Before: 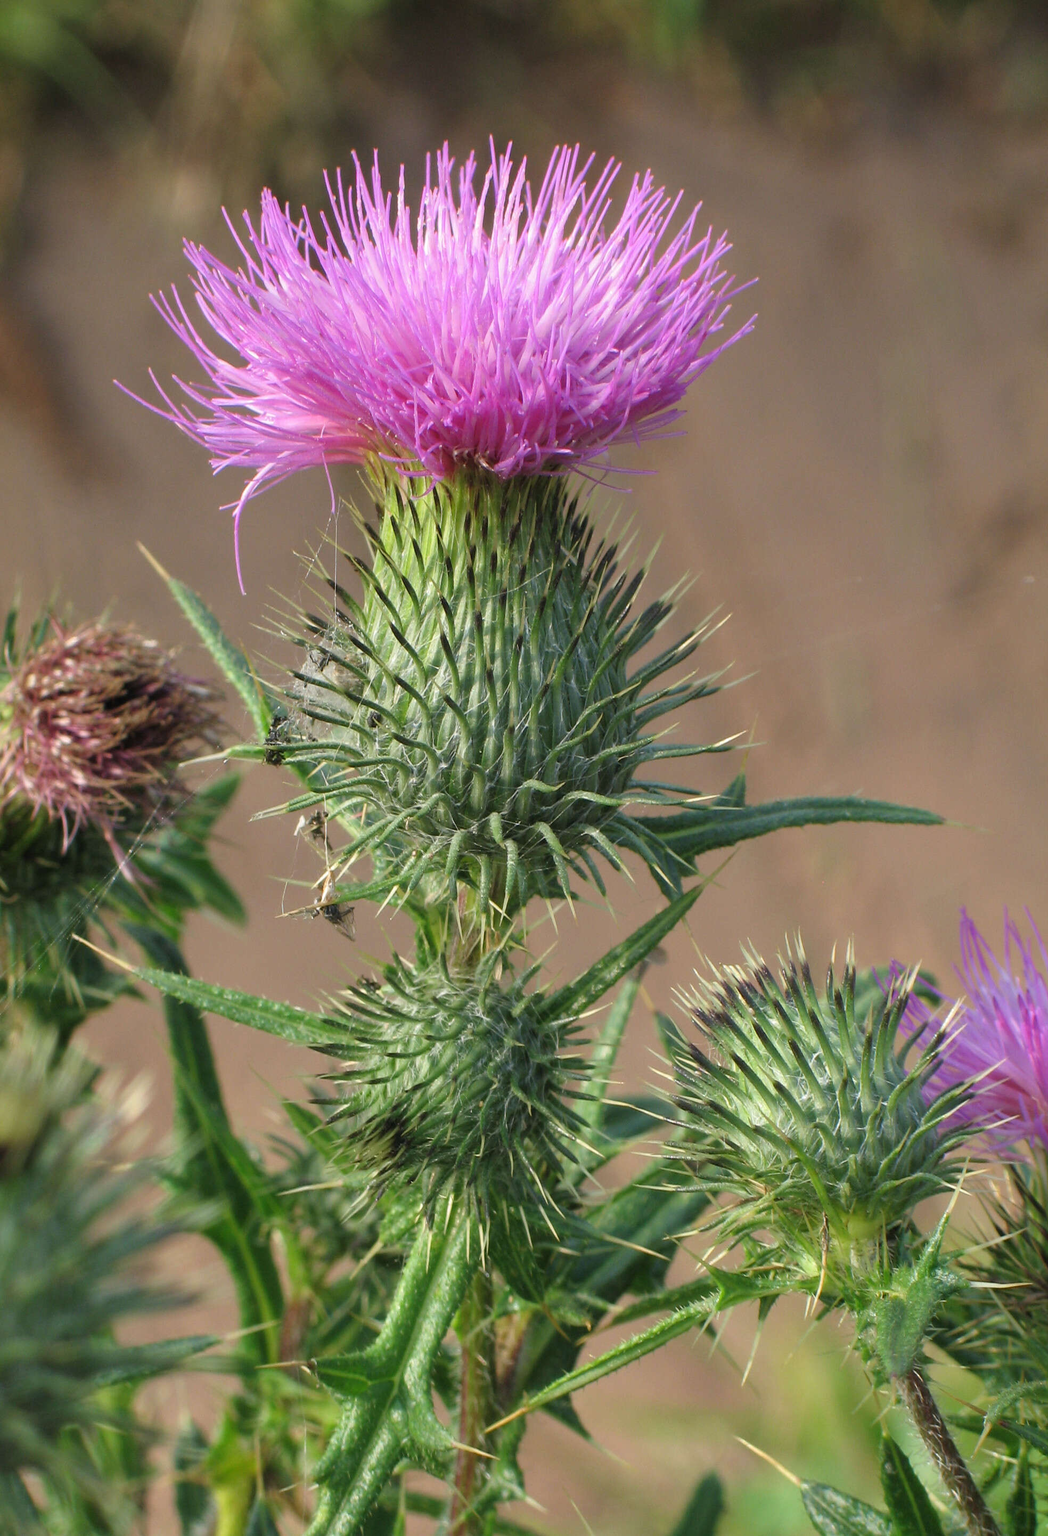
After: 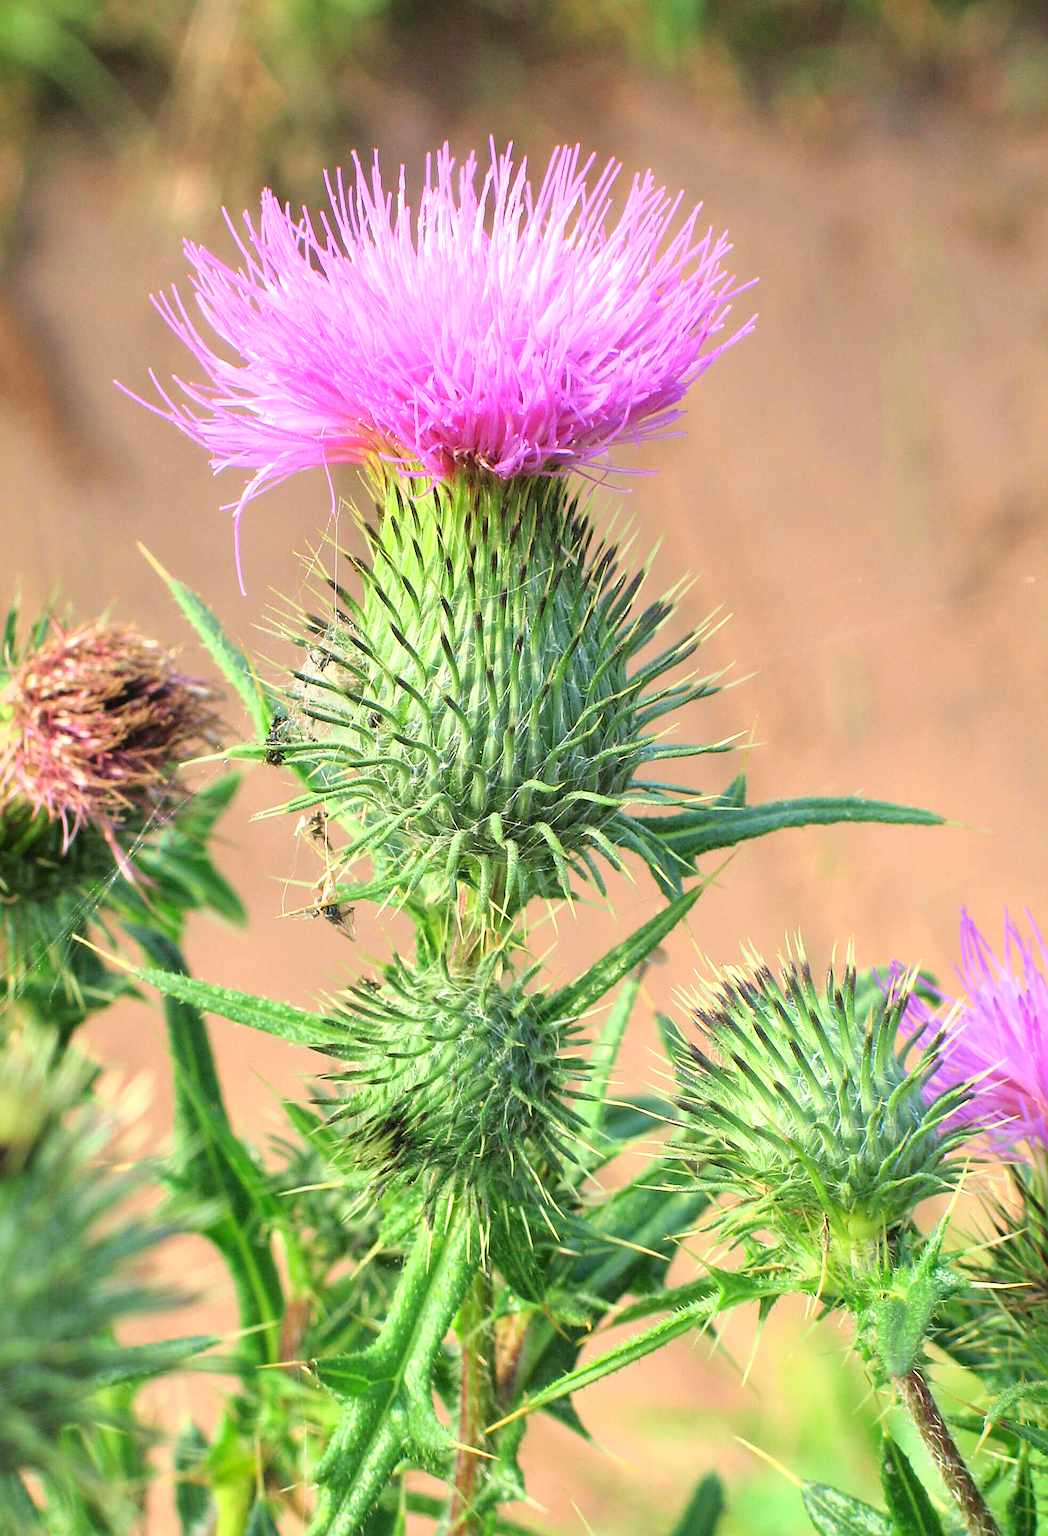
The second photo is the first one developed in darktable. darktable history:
tone curve: curves: ch0 [(0, 0) (0.091, 0.077) (0.389, 0.458) (0.745, 0.82) (0.844, 0.908) (0.909, 0.942) (1, 0.973)]; ch1 [(0, 0) (0.437, 0.404) (0.5, 0.5) (0.529, 0.55) (0.58, 0.6) (0.616, 0.649) (1, 1)]; ch2 [(0, 0) (0.442, 0.415) (0.5, 0.5) (0.535, 0.557) (0.585, 0.62) (1, 1)], color space Lab, independent channels, preserve colors none
sharpen: on, module defaults
exposure: black level correction 0, exposure 0.5 EV, compensate exposure bias true, compensate highlight preservation false
